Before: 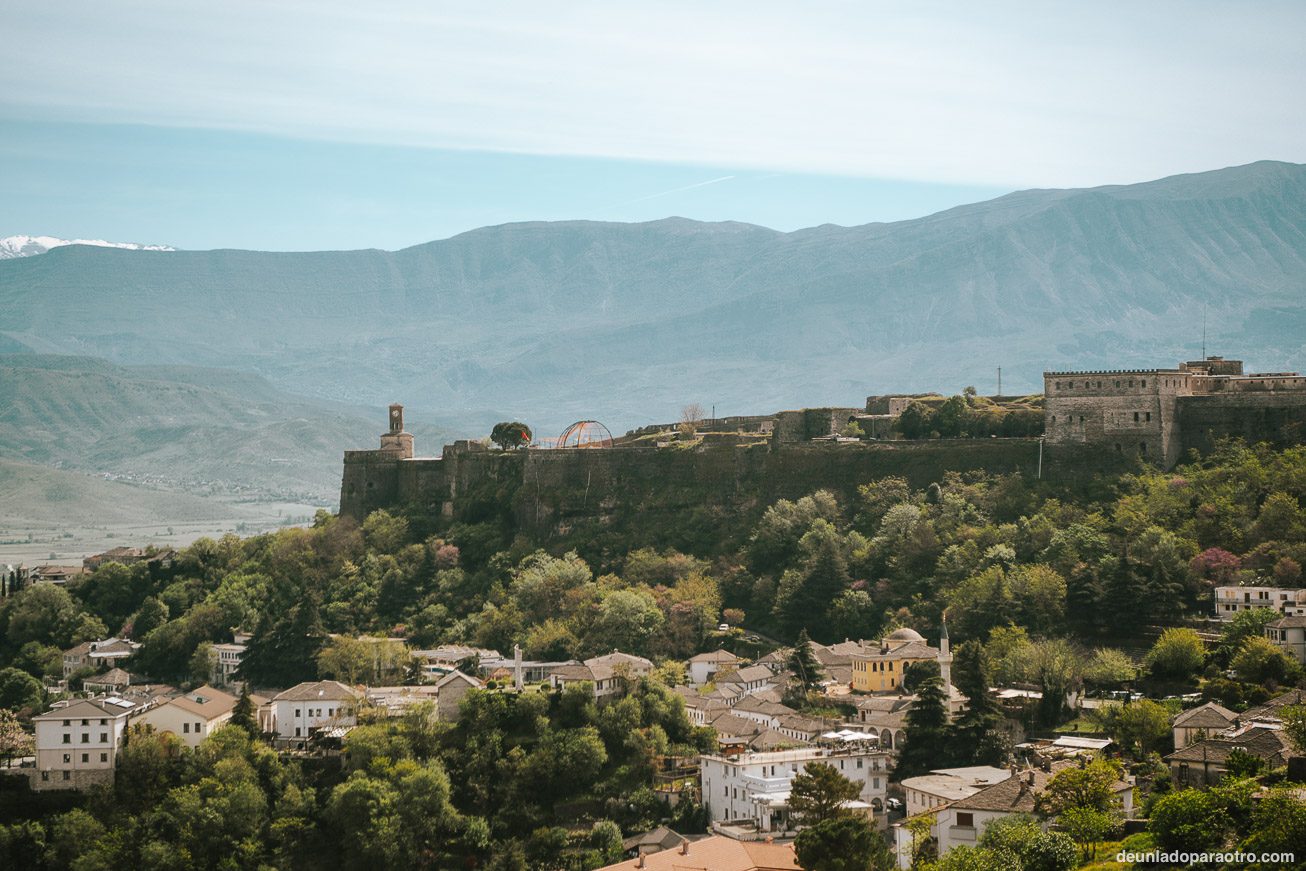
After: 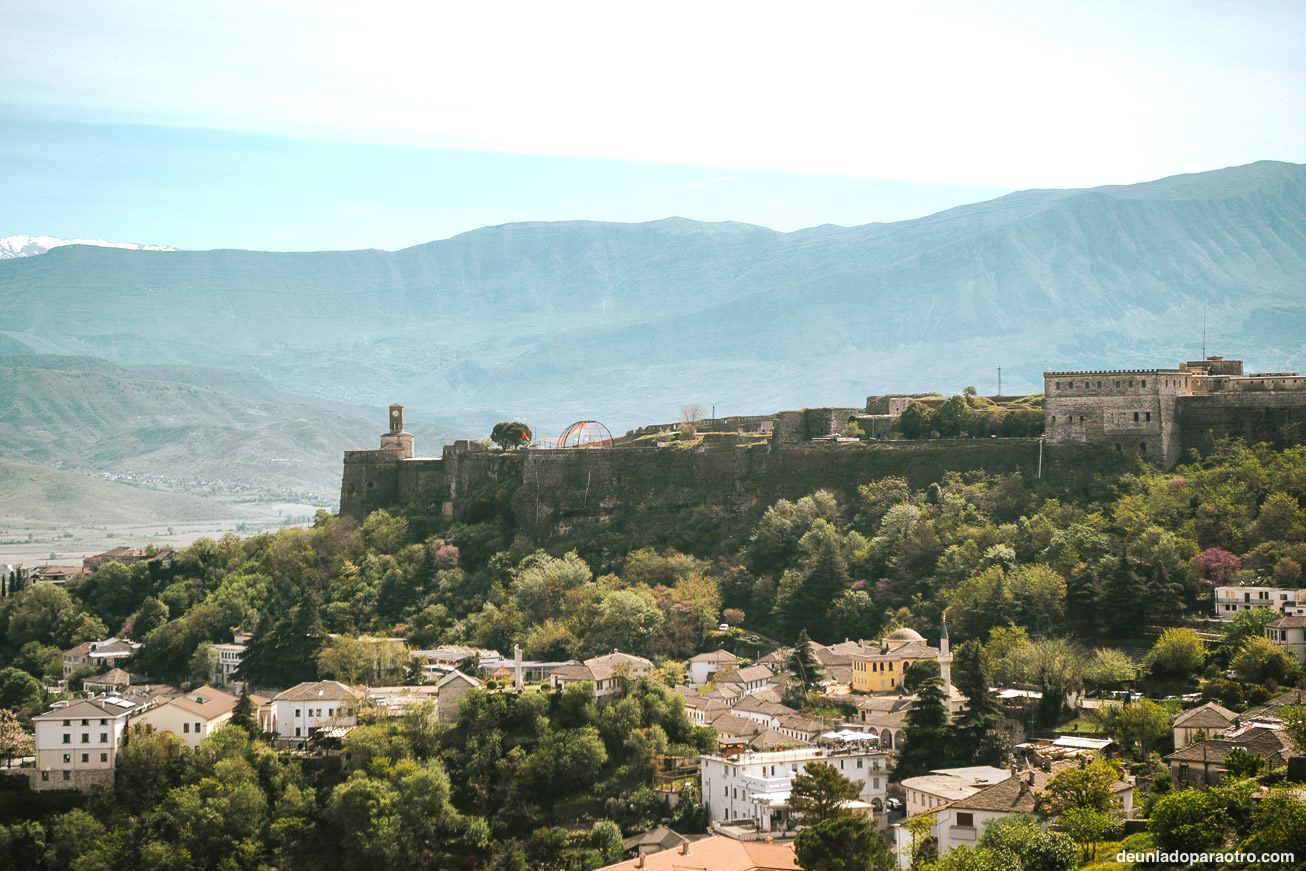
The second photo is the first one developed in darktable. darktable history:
white balance: emerald 1
exposure: black level correction 0.001, exposure 0.5 EV, compensate exposure bias true, compensate highlight preservation false
